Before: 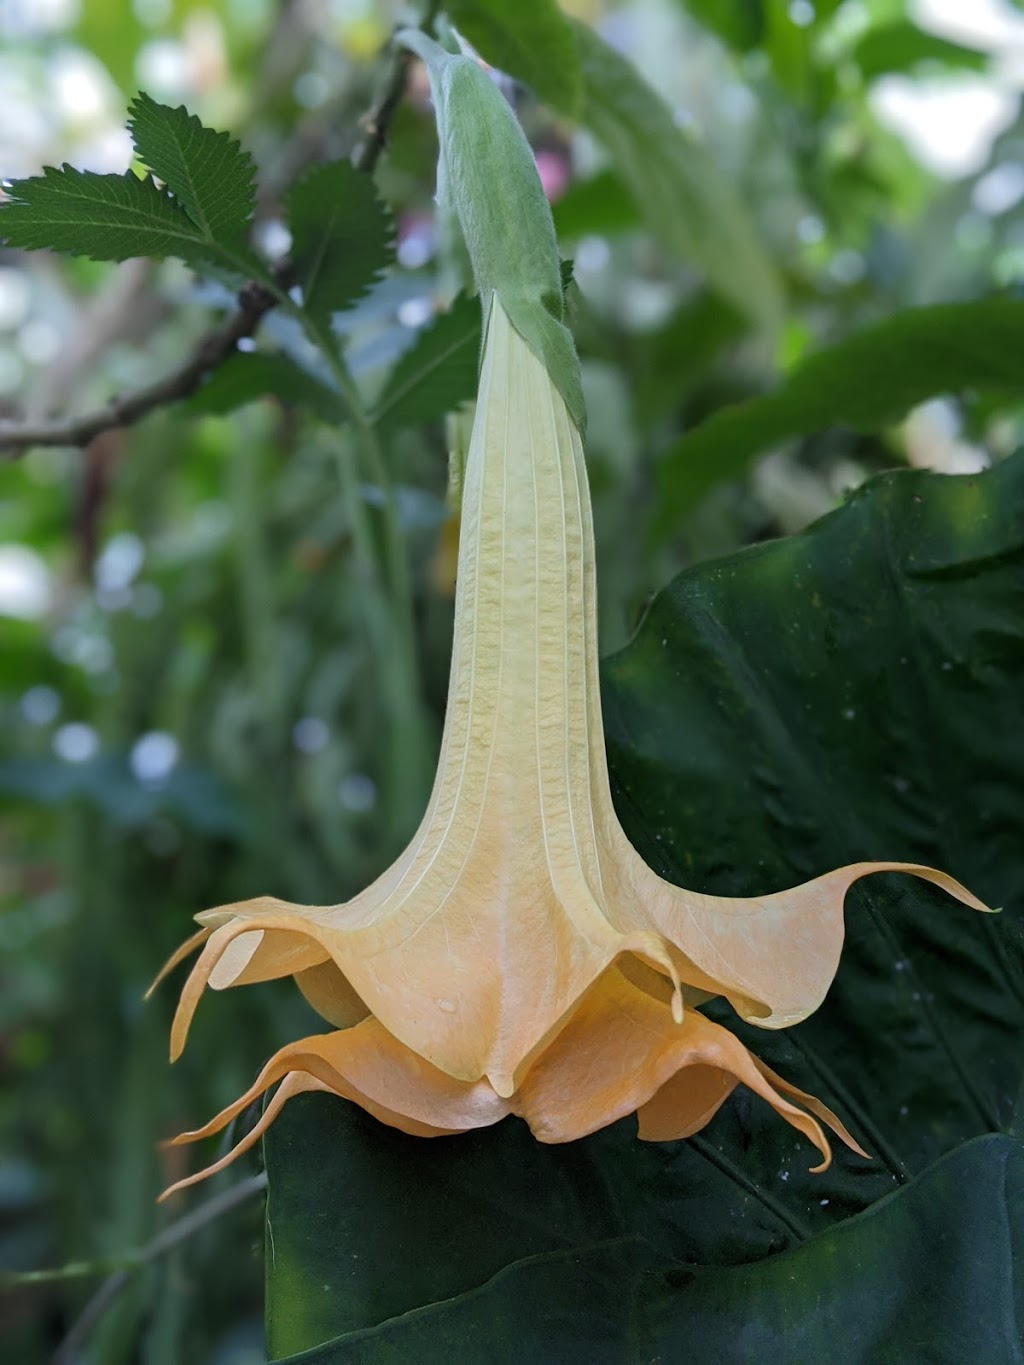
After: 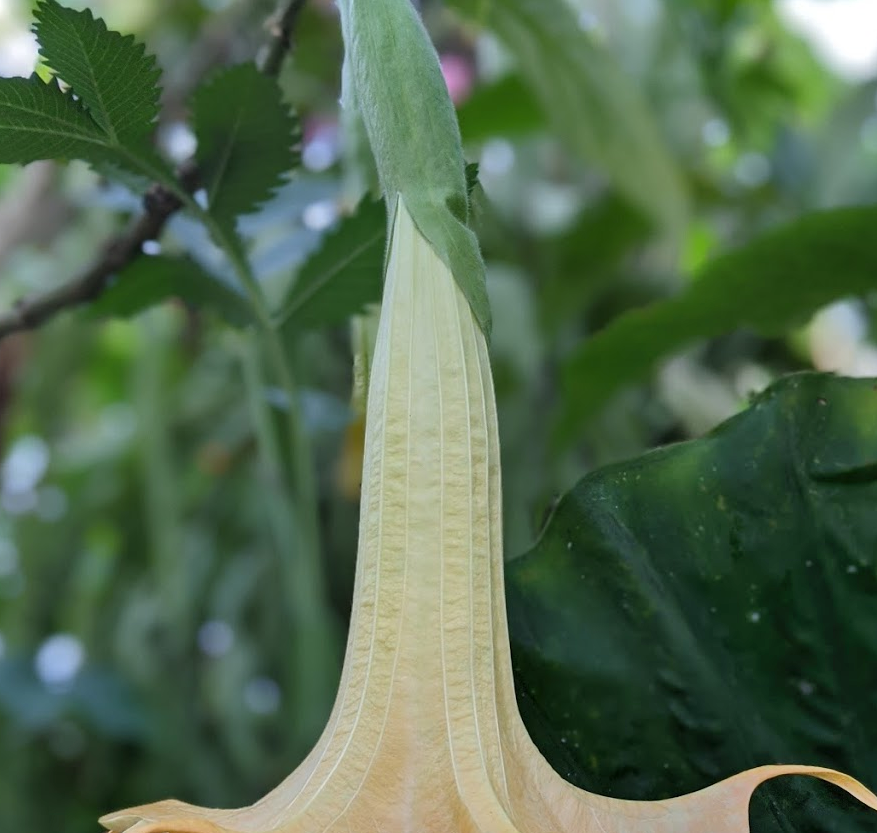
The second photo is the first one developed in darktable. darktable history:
crop and rotate: left 9.349%, top 7.144%, right 5.002%, bottom 31.823%
shadows and highlights: soften with gaussian
